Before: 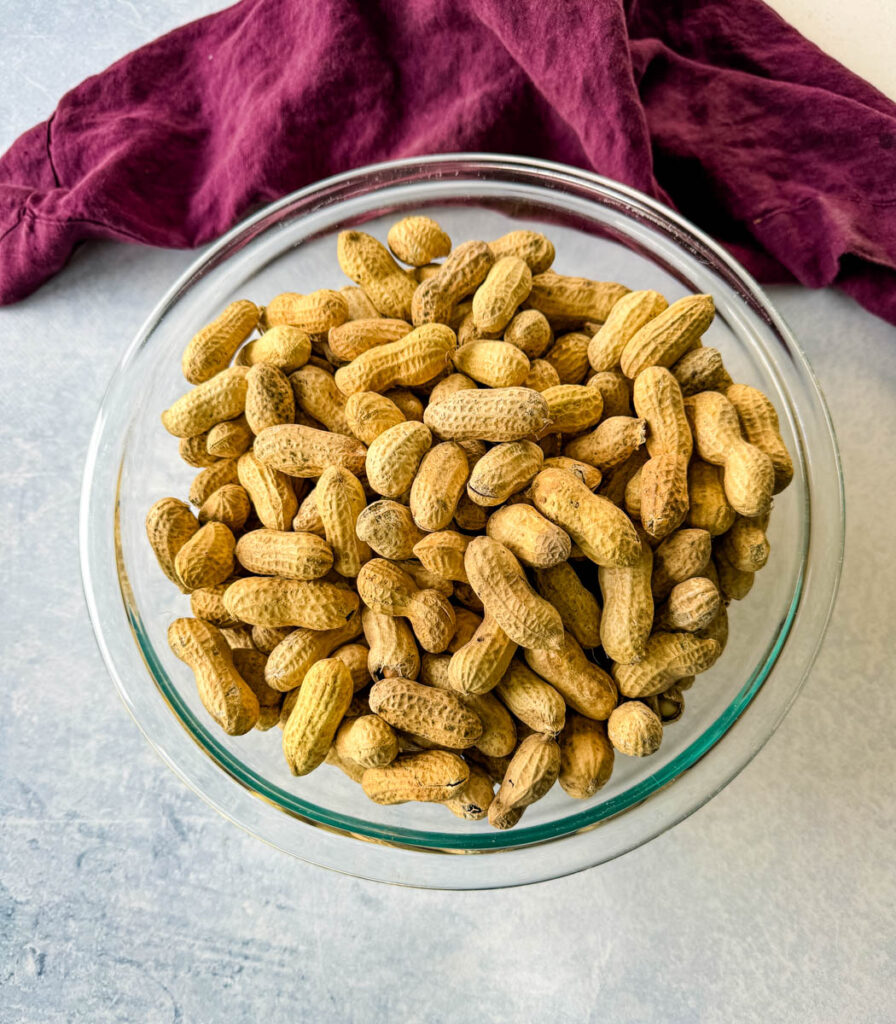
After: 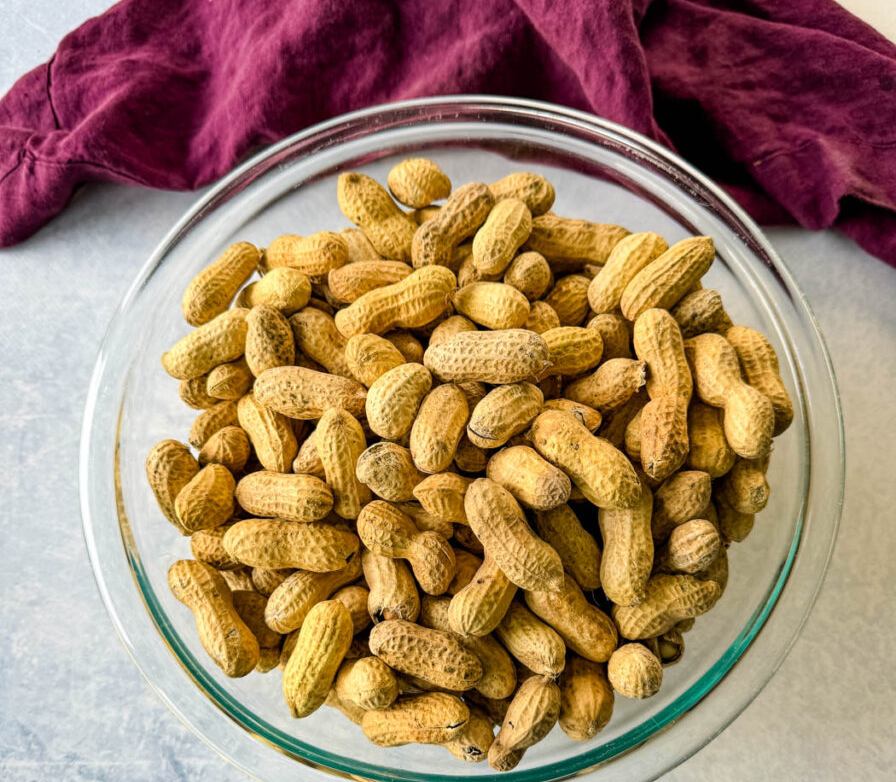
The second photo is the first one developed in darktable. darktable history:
crop: top 5.703%, bottom 17.915%
